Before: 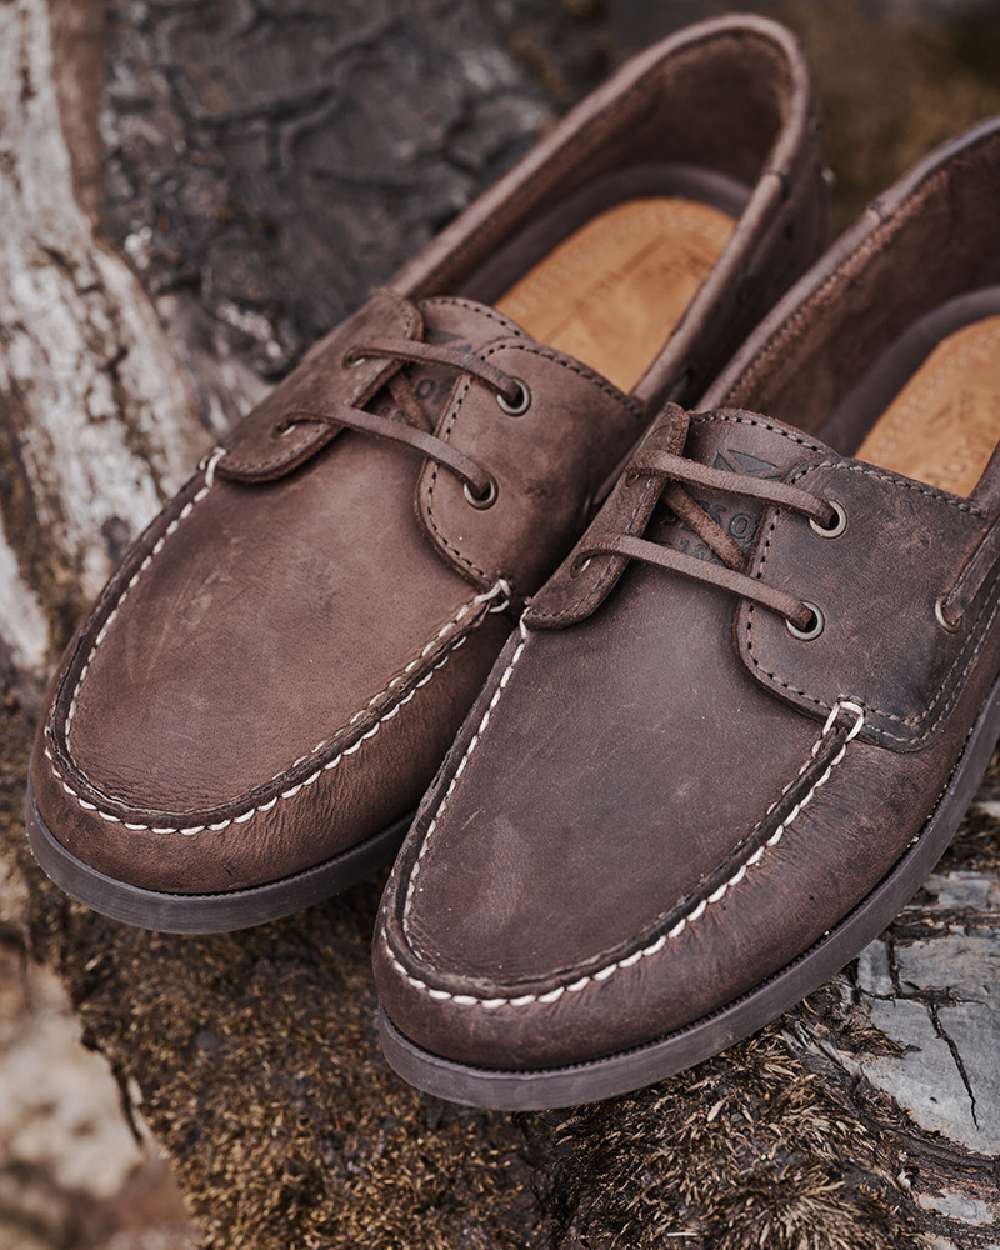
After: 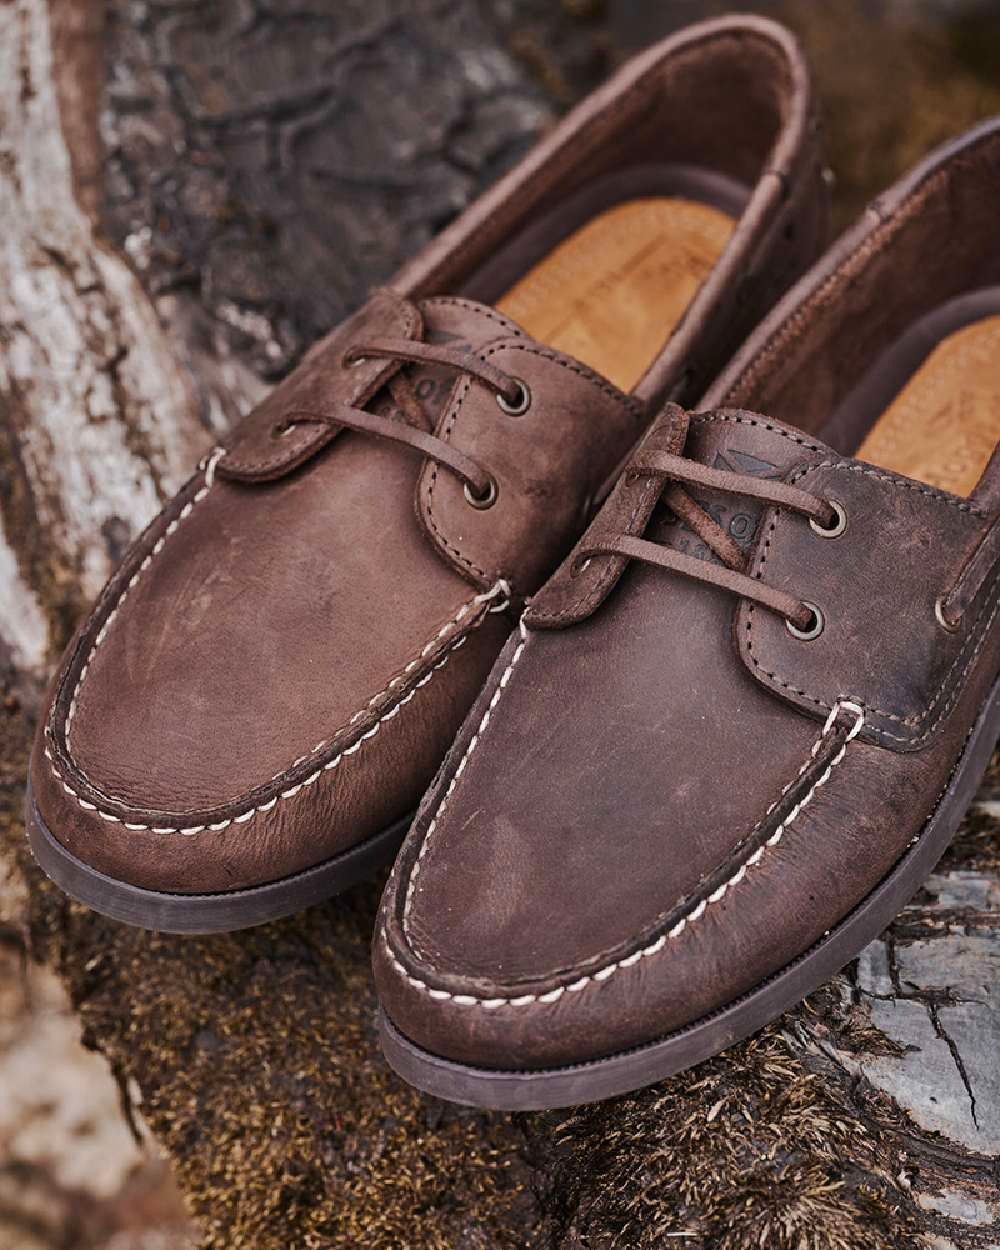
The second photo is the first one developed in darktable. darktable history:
color balance rgb: linear chroma grading › global chroma 9.013%, perceptual saturation grading › global saturation 0.017%, global vibrance 25.411%
shadows and highlights: shadows -9.95, white point adjustment 1.4, highlights 10.46
